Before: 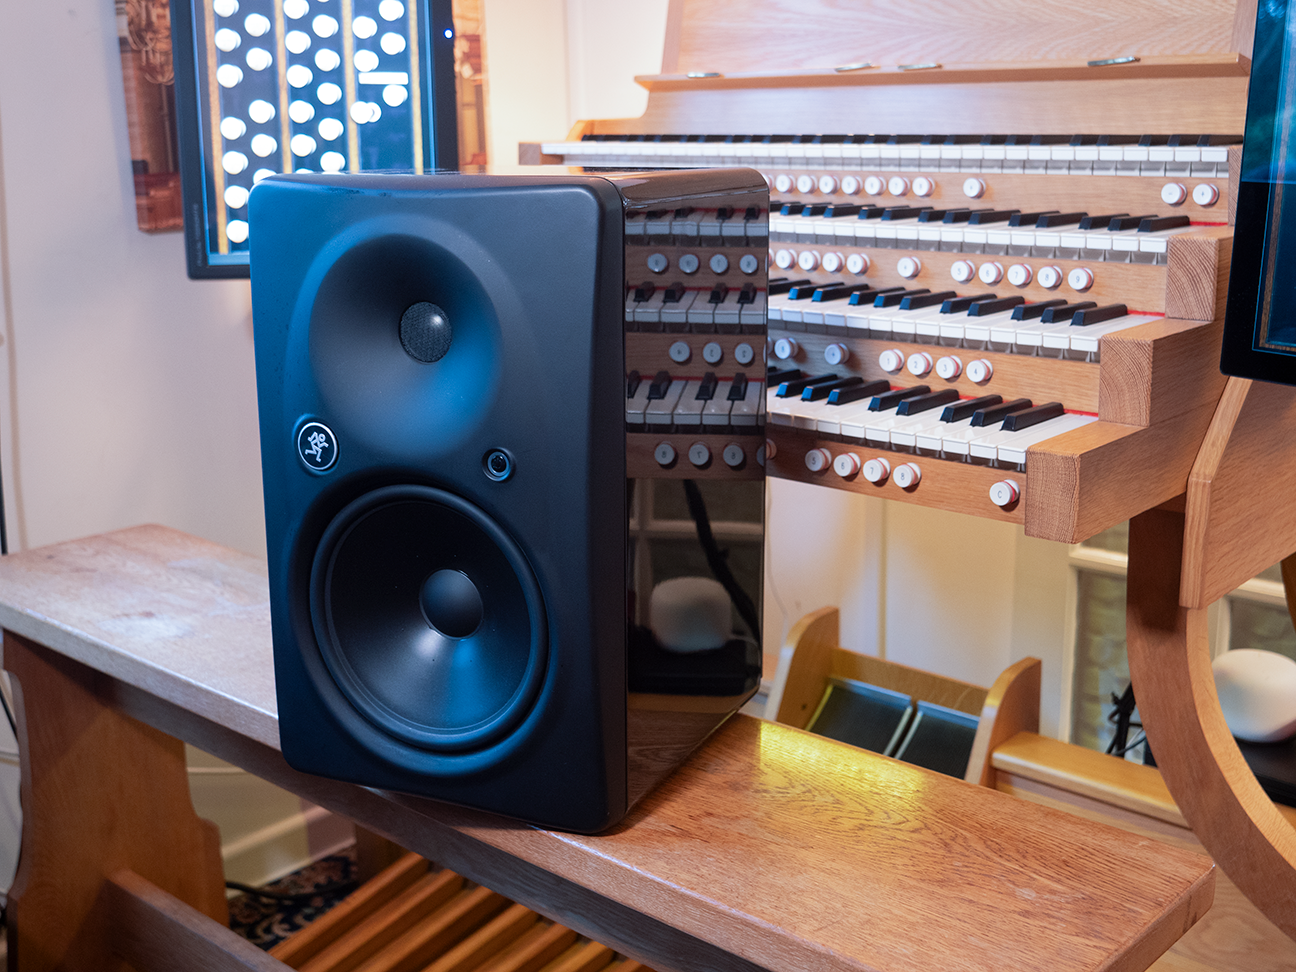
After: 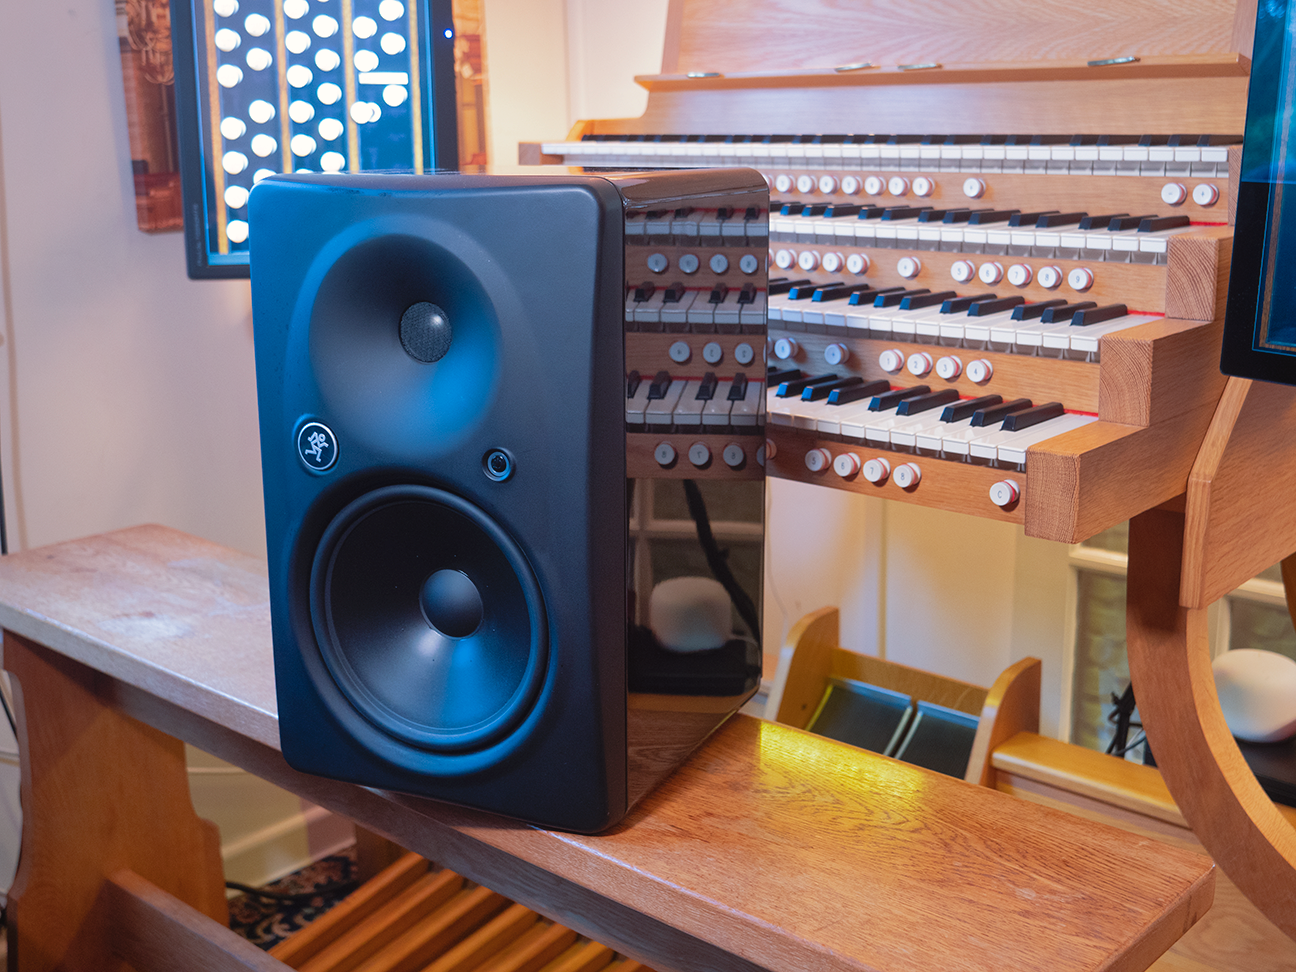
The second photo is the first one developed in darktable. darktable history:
color balance rgb: shadows lift › chroma 2%, shadows lift › hue 50°, power › hue 60°, highlights gain › chroma 1%, highlights gain › hue 60°, global offset › luminance 0.25%, global vibrance 30%
shadows and highlights: on, module defaults
